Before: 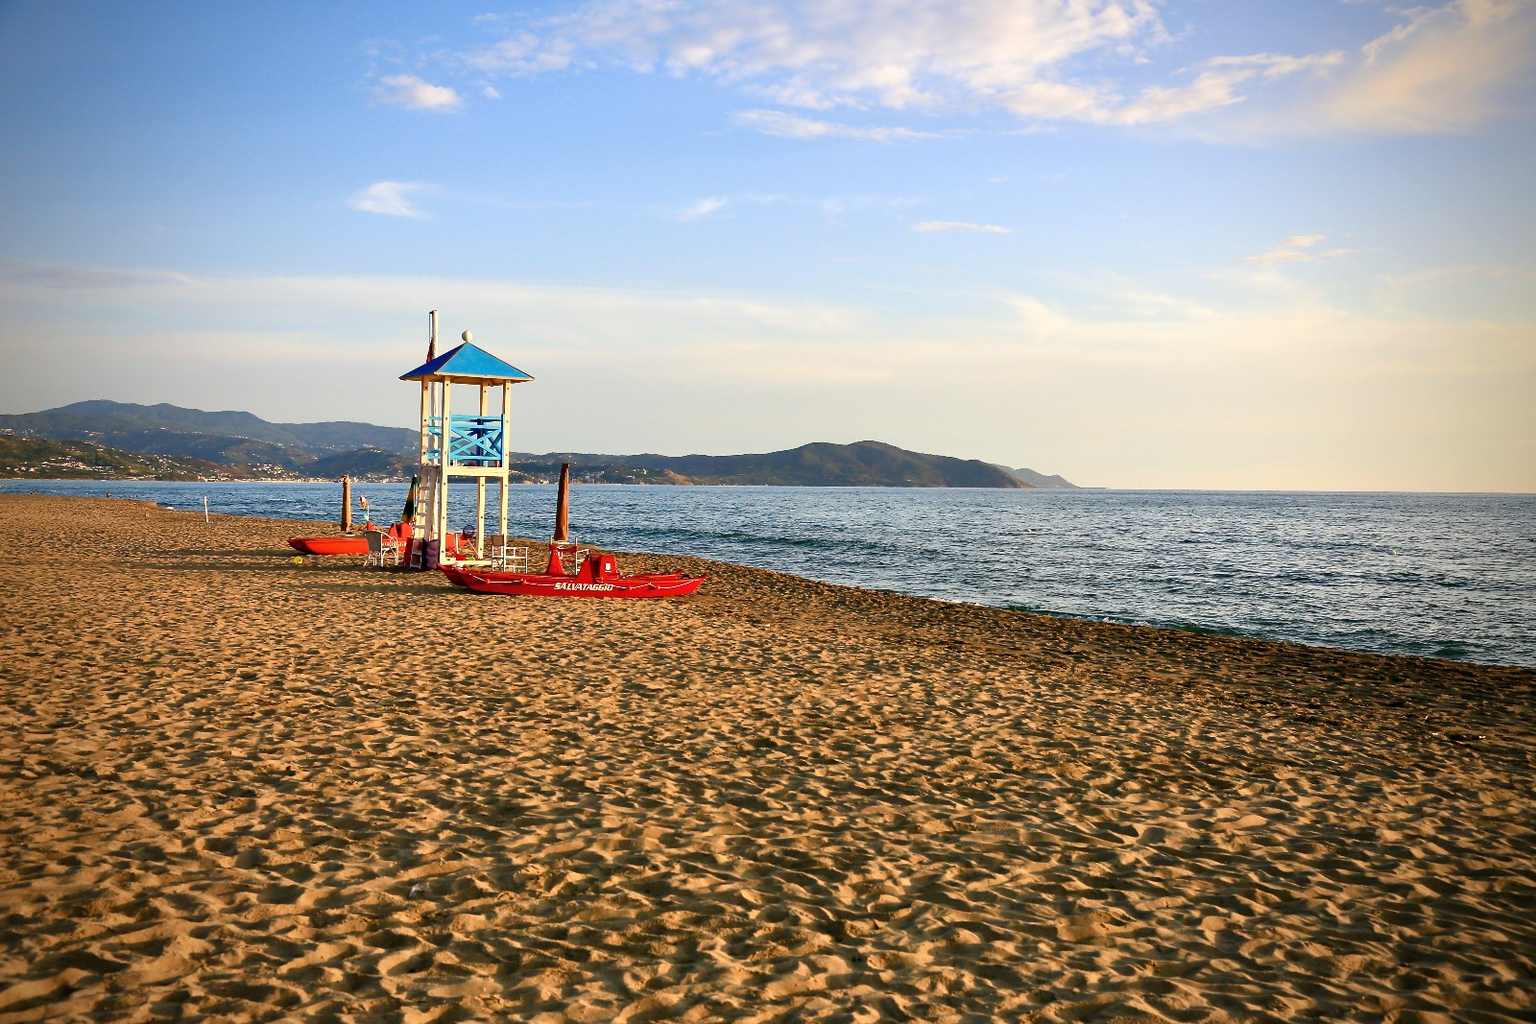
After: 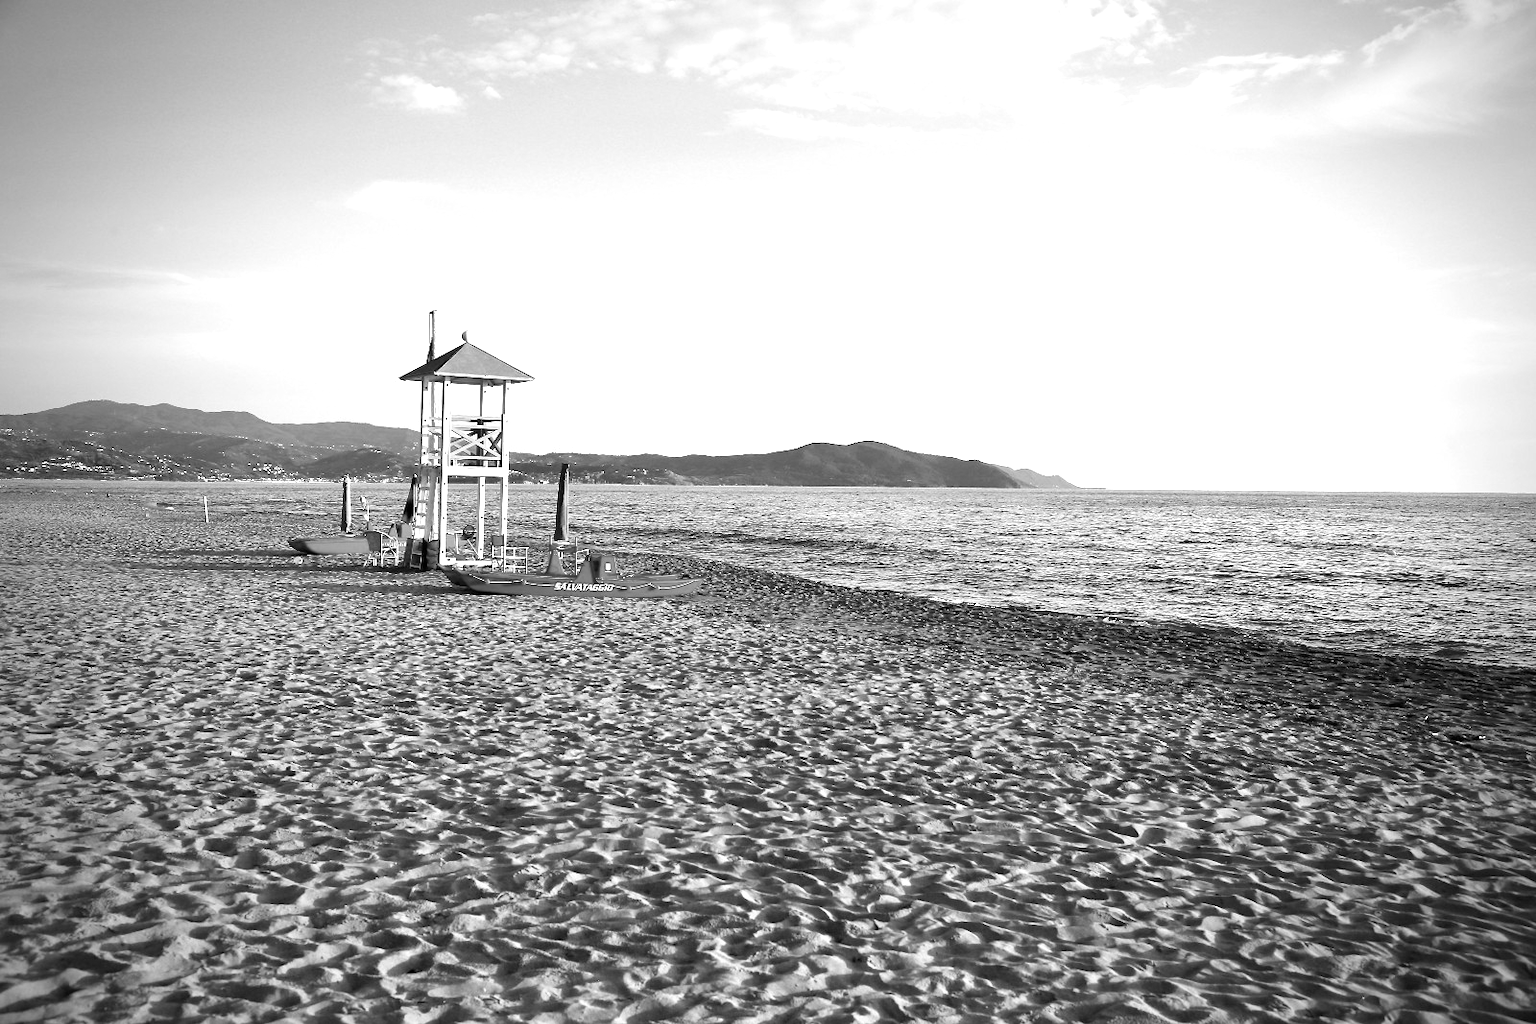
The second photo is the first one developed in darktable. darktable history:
exposure: black level correction 0, exposure 0.7 EV, compensate exposure bias true, compensate highlight preservation false
monochrome: on, module defaults
